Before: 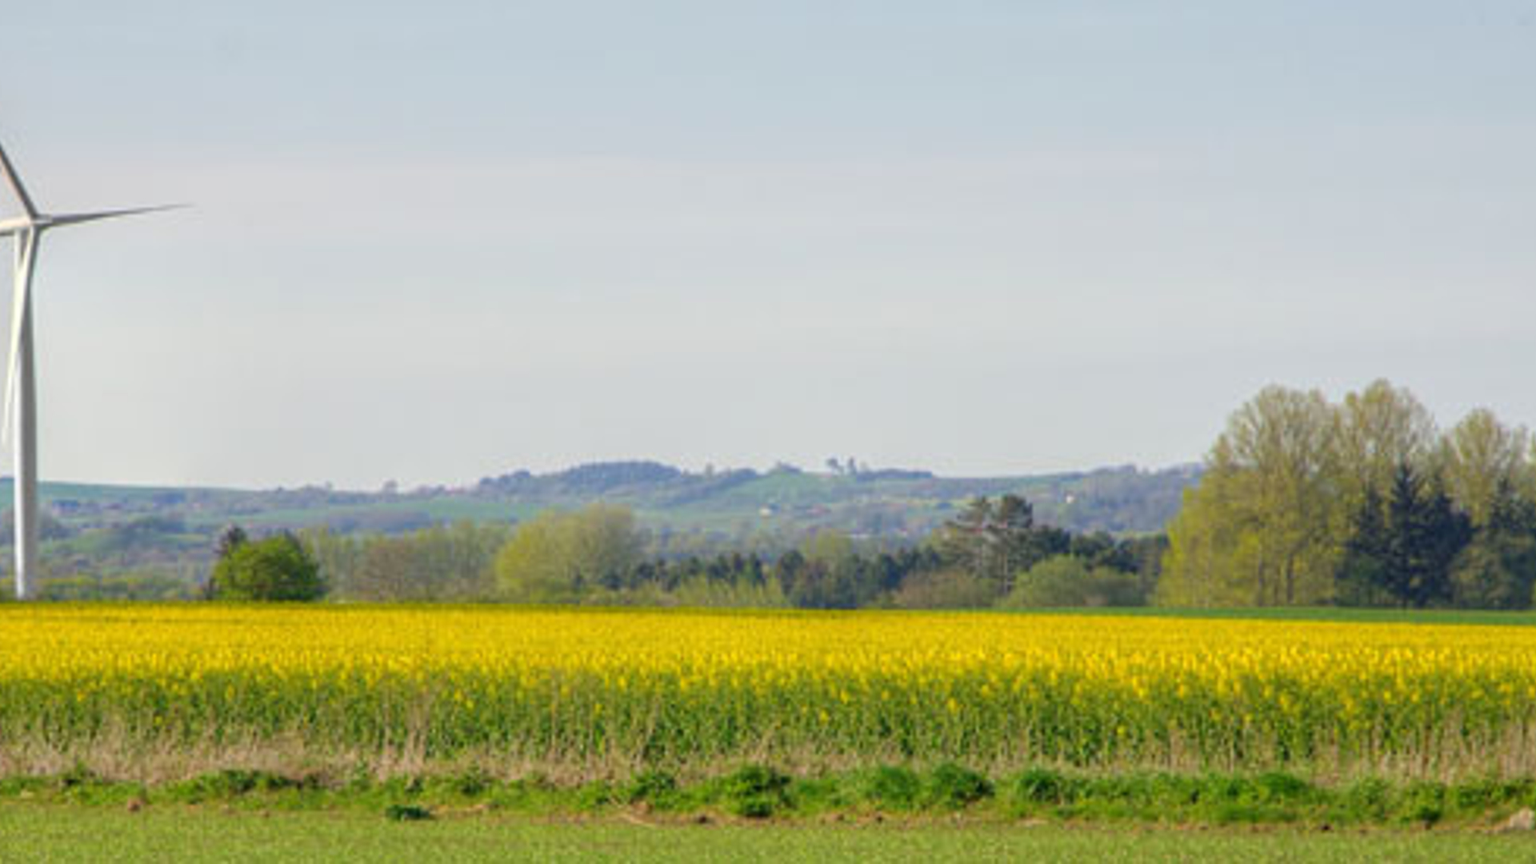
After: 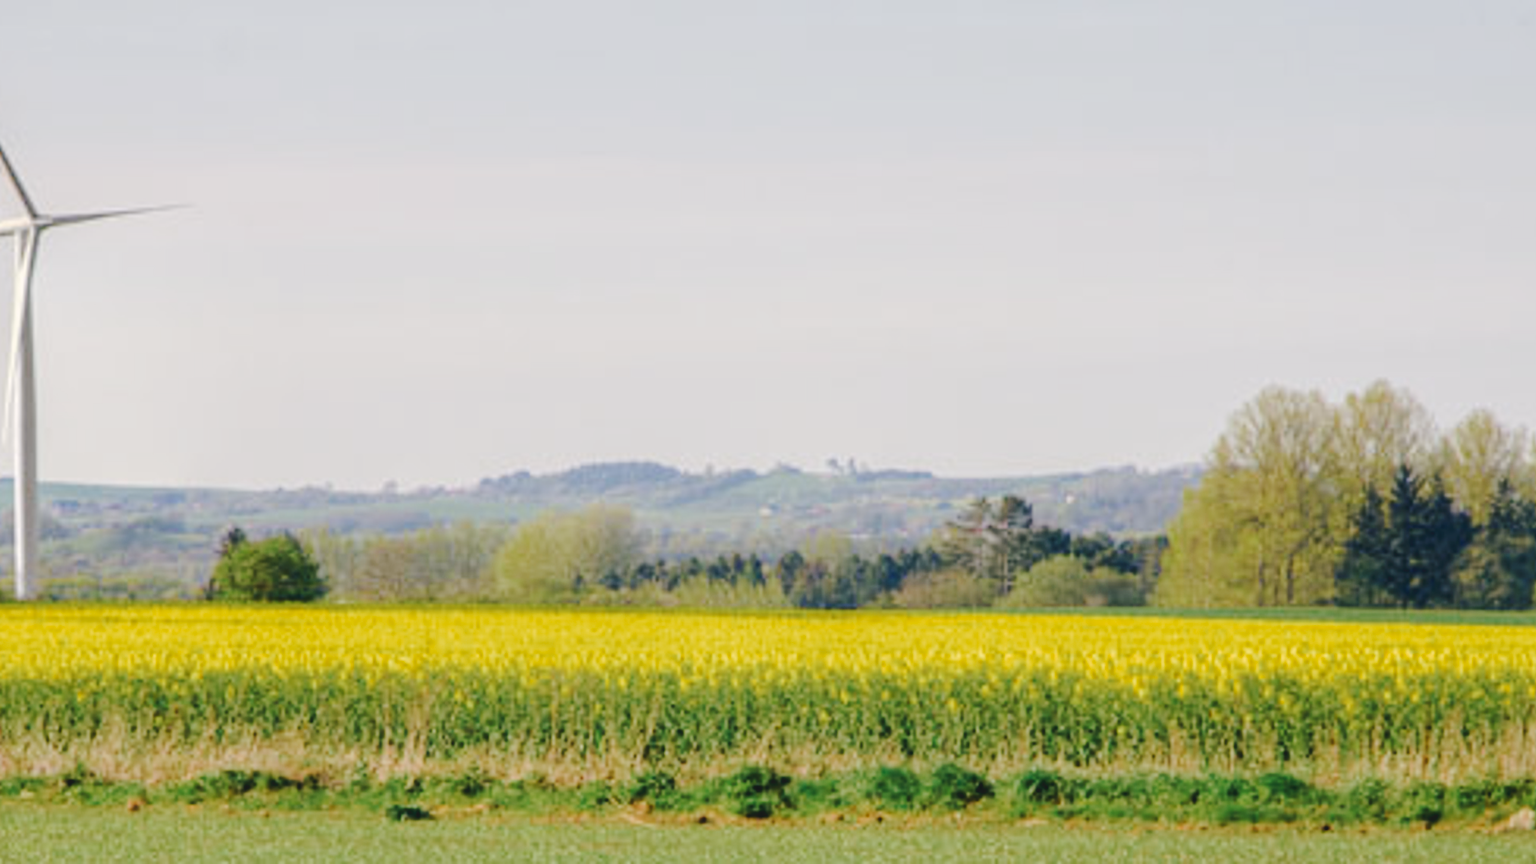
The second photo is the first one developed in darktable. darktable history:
tone curve: curves: ch0 [(0, 0) (0.003, 0.058) (0.011, 0.061) (0.025, 0.065) (0.044, 0.076) (0.069, 0.083) (0.1, 0.09) (0.136, 0.102) (0.177, 0.145) (0.224, 0.196) (0.277, 0.278) (0.335, 0.375) (0.399, 0.486) (0.468, 0.578) (0.543, 0.651) (0.623, 0.717) (0.709, 0.783) (0.801, 0.838) (0.898, 0.91) (1, 1)], preserve colors none
color look up table: target L [91.04, 88.06, 89.14, 86.89, 82.97, 73.06, 58.18, 49.12, 46.17, 27.13, 31.72, 18.75, 200.71, 83.65, 75.54, 71.93, 65.82, 53.87, 56.56, 51.3, 49.61, 49.04, 34.45, 34.59, 30.3, 15.92, 78.73, 81.48, 77.55, 70.76, 61.85, 55.97, 55.03, 52.87, 45.23, 36.79, 36.17, 26.67, 19.15, 15.36, 7.001, 4.276, 97.29, 92.22, 89.99, 61.94, 55.64, 53.5, 29.34], target a [-18.95, -12.46, -8.82, -24.02, -37.67, -27.65, -44.45, -26.58, -2.268, -17.62, -16.56, -9.479, 0, 10.65, -0.147, 37.35, 30.06, 58.45, 1.656, 68.51, 63.91, 38.21, 18.43, 34.18, 31.58, 0.211, 9.092, 30.33, 3.3, 47.97, 16.55, 19.61, 18.62, 64.44, 41.59, 14.14, 41.25, 33.07, 22.71, 2.548, 29.27, -1.287, -1.124, -24.17, -13.41, -23.1, 0.048, -10.13, -6.287], target b [39.57, 5.701, 22.18, 9.249, 26.15, 10.13, 30.45, 29.68, 38.21, 14.17, 0.275, 2.26, -0.001, 31.56, 74.7, 10.74, 39.13, 25.91, 30.78, 10.72, 49.92, 45, 10.07, 42.6, 23.45, 20.57, -4.375, -17.27, -21.96, -34.31, -49.06, -36.28, -9.192, -21.68, 2.478, -65.78, -54.87, -37.79, -9.963, -18.29, -38.6, -6.53, 0.37, -8.442, -9.006, -25.56, -16.78, -47.29, -16.11], num patches 49
